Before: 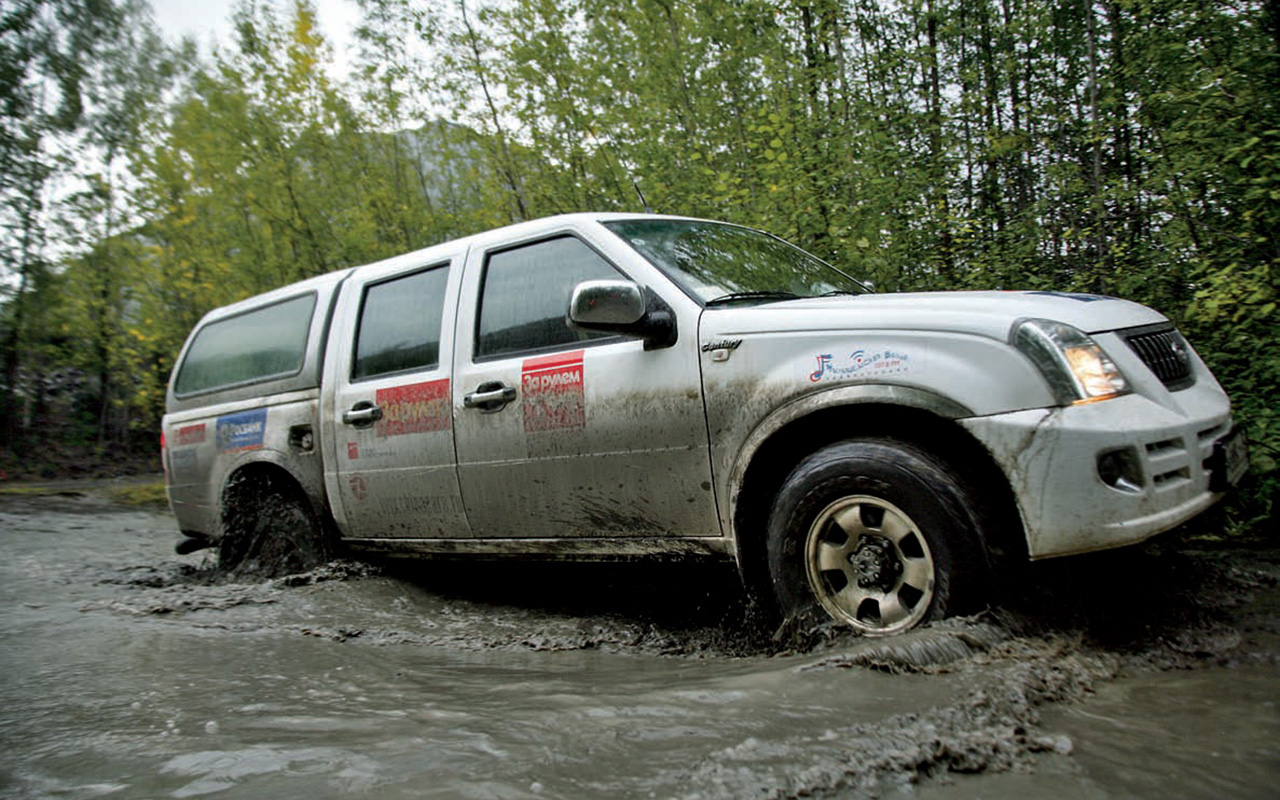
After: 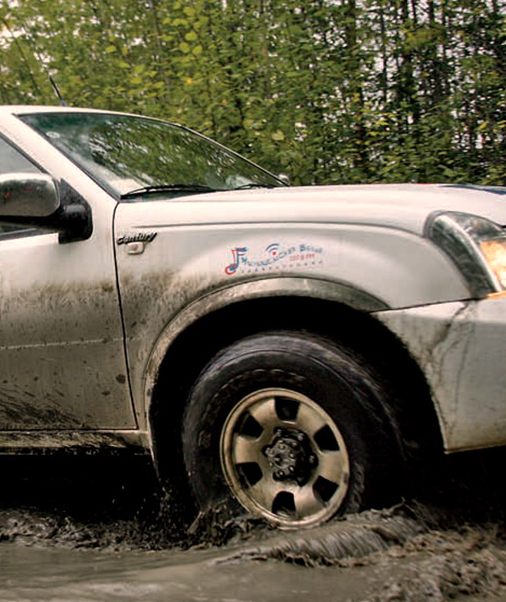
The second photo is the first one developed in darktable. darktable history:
white balance: red 1.127, blue 0.943
crop: left 45.721%, top 13.393%, right 14.118%, bottom 10.01%
